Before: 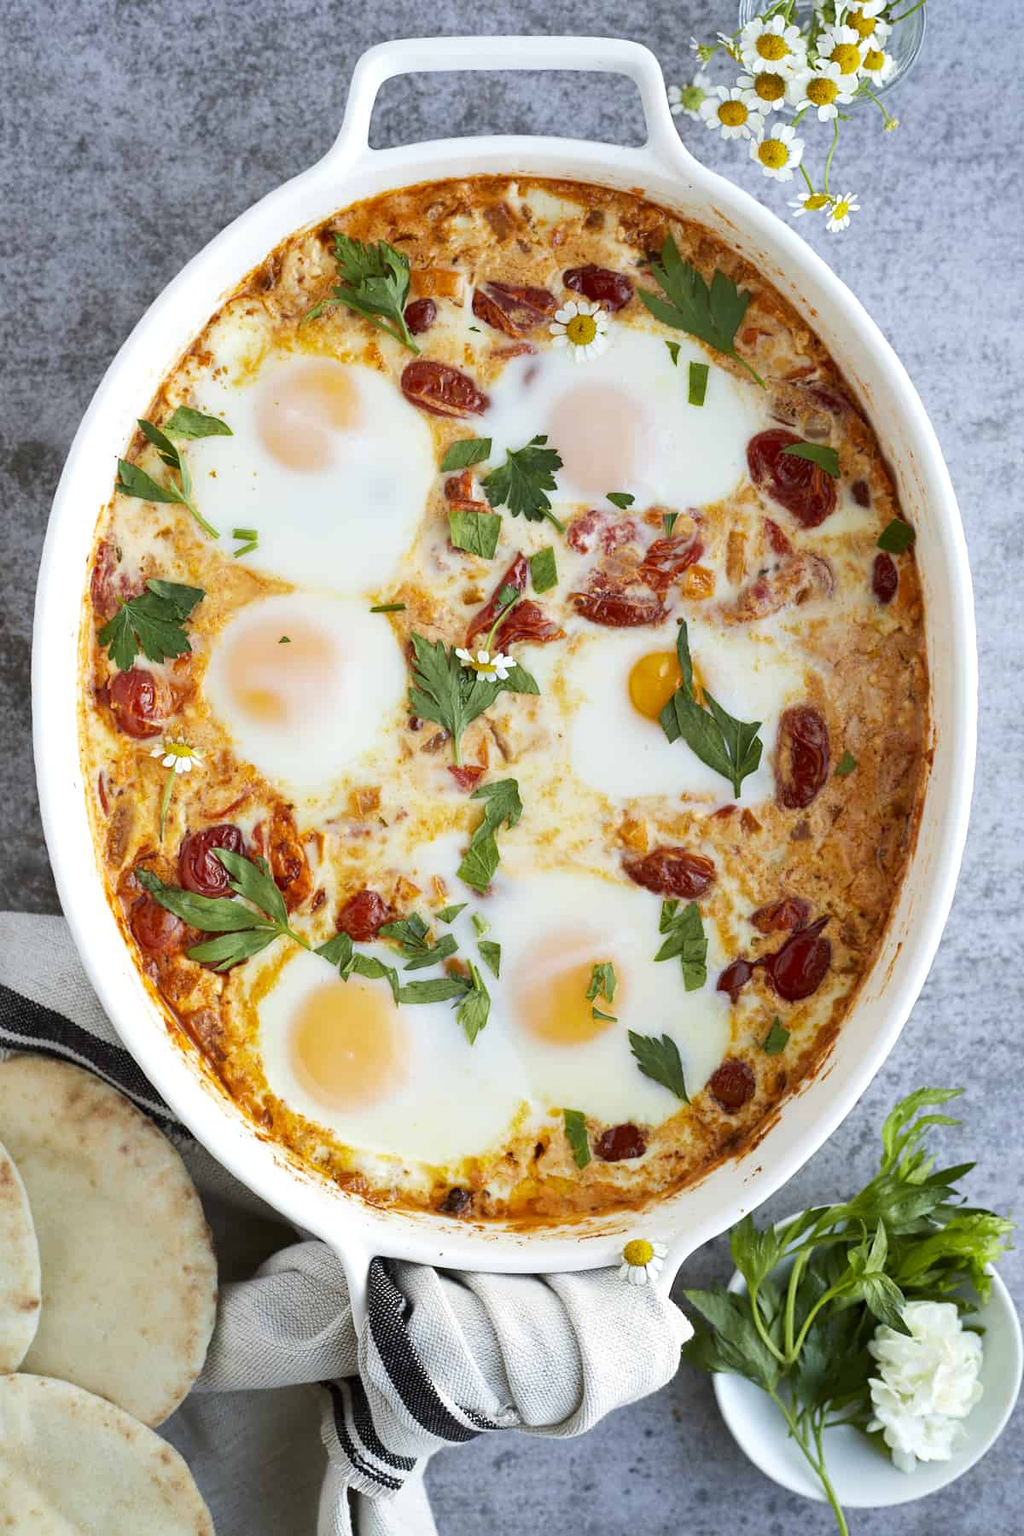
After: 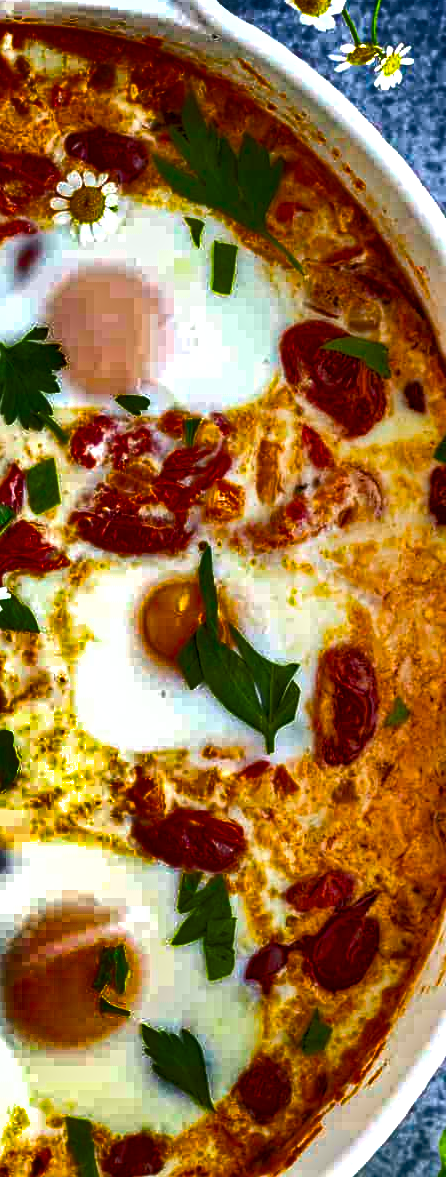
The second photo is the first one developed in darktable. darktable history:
crop and rotate: left 49.576%, top 10.12%, right 13.178%, bottom 24.468%
color balance rgb: power › luminance -9.163%, perceptual saturation grading › global saturation 31.108%
local contrast: detail 130%
color calibration: gray › normalize channels true, illuminant same as pipeline (D50), adaptation XYZ, x 0.346, y 0.358, temperature 5022.92 K, gamut compression 0.025
exposure: exposure 0.575 EV, compensate exposure bias true, compensate highlight preservation false
shadows and highlights: radius 122.67, shadows 99.73, white point adjustment -3.01, highlights -98.08, soften with gaussian
haze removal: strength 0.523, distance 0.92, compatibility mode true, adaptive false
